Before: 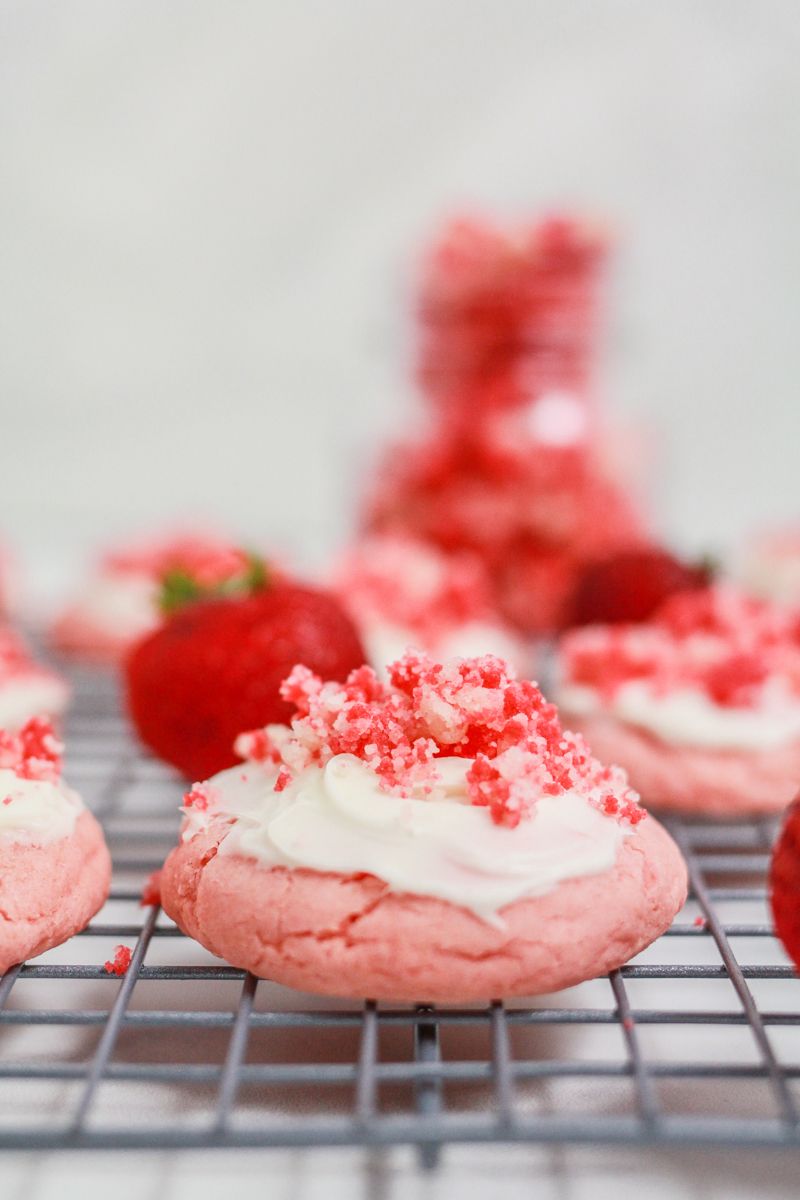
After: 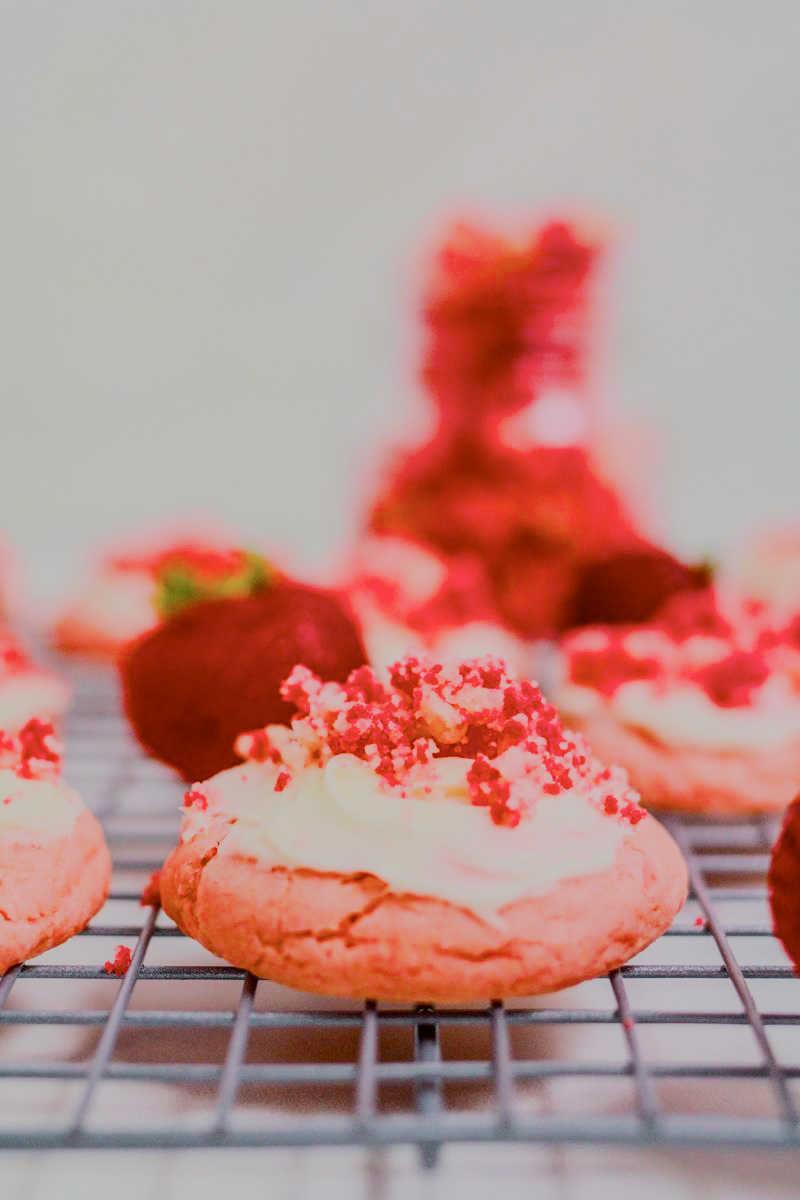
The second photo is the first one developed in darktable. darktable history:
tone curve: curves: ch0 [(0, 0) (0.052, 0.018) (0.236, 0.207) (0.41, 0.417) (0.485, 0.518) (0.54, 0.584) (0.625, 0.666) (0.845, 0.828) (0.994, 0.964)]; ch1 [(0, 0) (0.136, 0.146) (0.317, 0.34) (0.382, 0.408) (0.434, 0.441) (0.472, 0.479) (0.498, 0.501) (0.557, 0.558) (0.616, 0.59) (0.739, 0.7) (1, 1)]; ch2 [(0, 0) (0.352, 0.403) (0.447, 0.466) (0.482, 0.482) (0.528, 0.526) (0.586, 0.577) (0.618, 0.621) (0.785, 0.747) (1, 1)], color space Lab, independent channels, preserve colors none
filmic rgb: black relative exposure -7.65 EV, white relative exposure 4.56 EV, hardness 3.61
color balance rgb: perceptual saturation grading › global saturation 65.137%, perceptual saturation grading › highlights 48.973%, perceptual saturation grading › shadows 29.754%, contrast -10.049%
